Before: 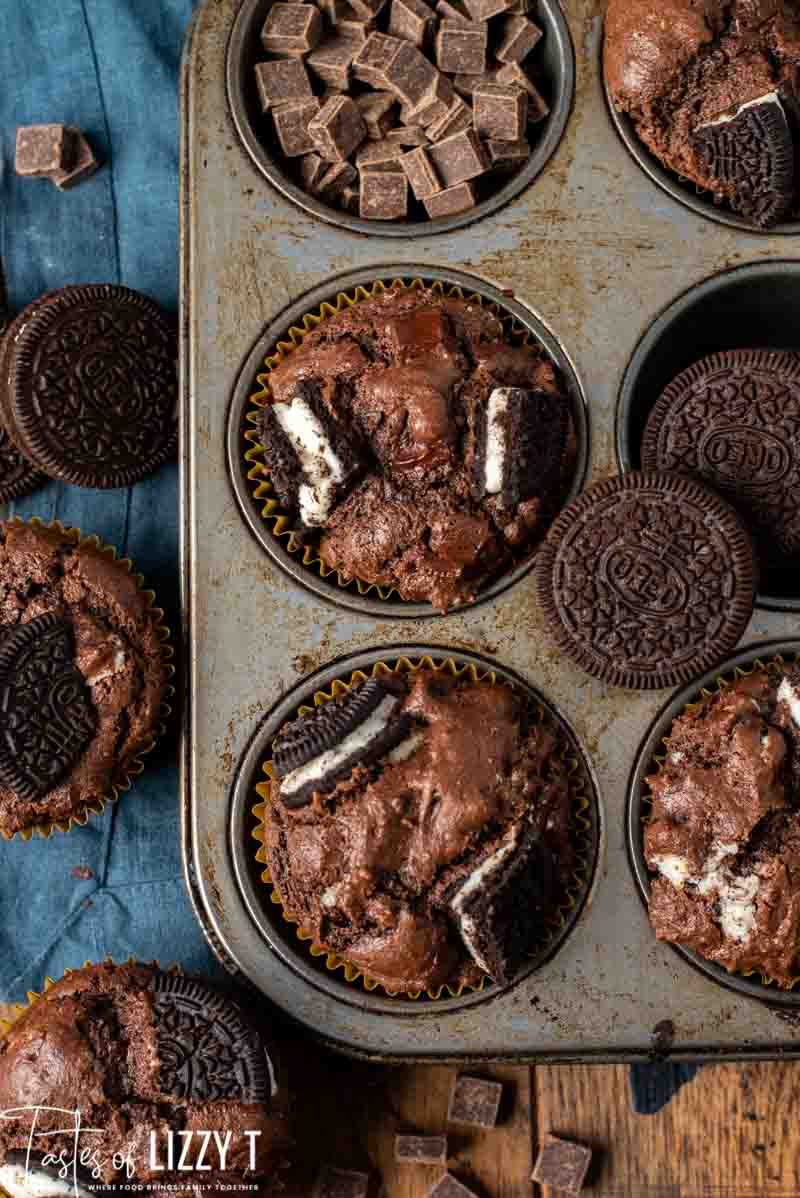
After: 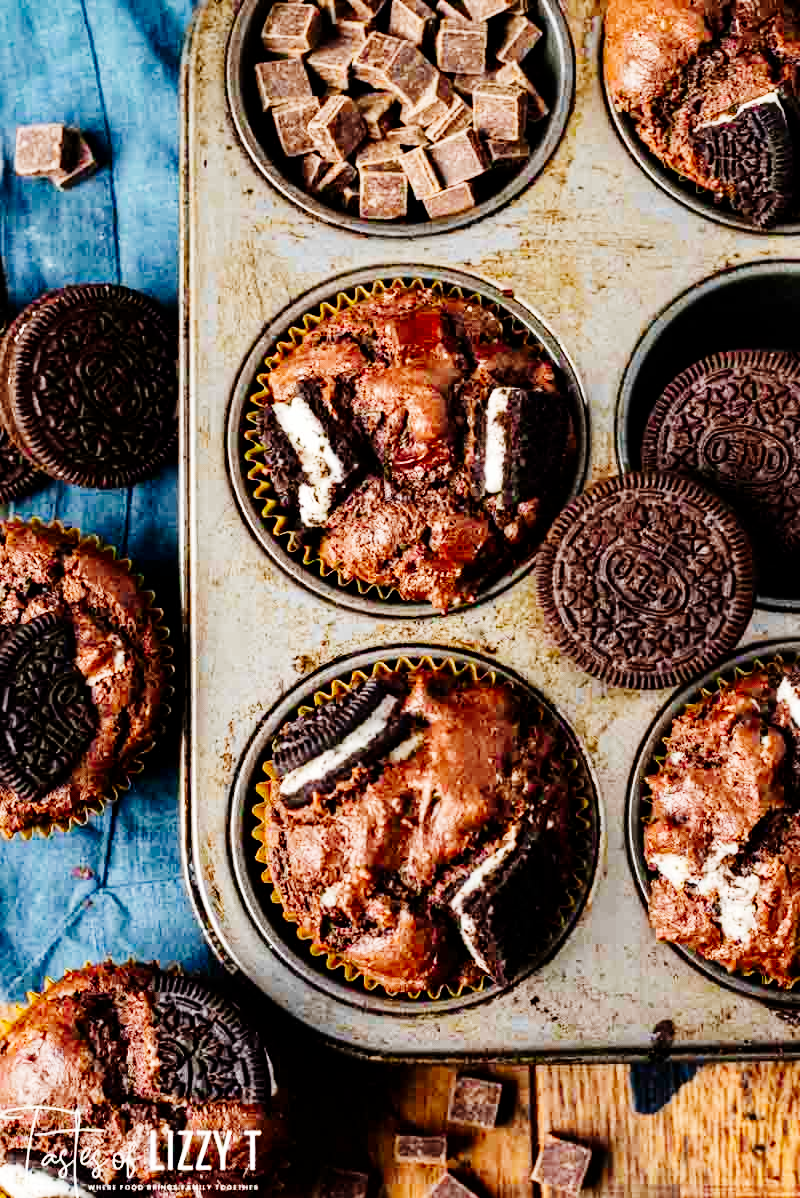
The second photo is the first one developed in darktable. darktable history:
tone curve: curves: ch0 [(0, 0) (0.004, 0) (0.133, 0.071) (0.325, 0.456) (0.832, 0.957) (1, 1)], preserve colors none
